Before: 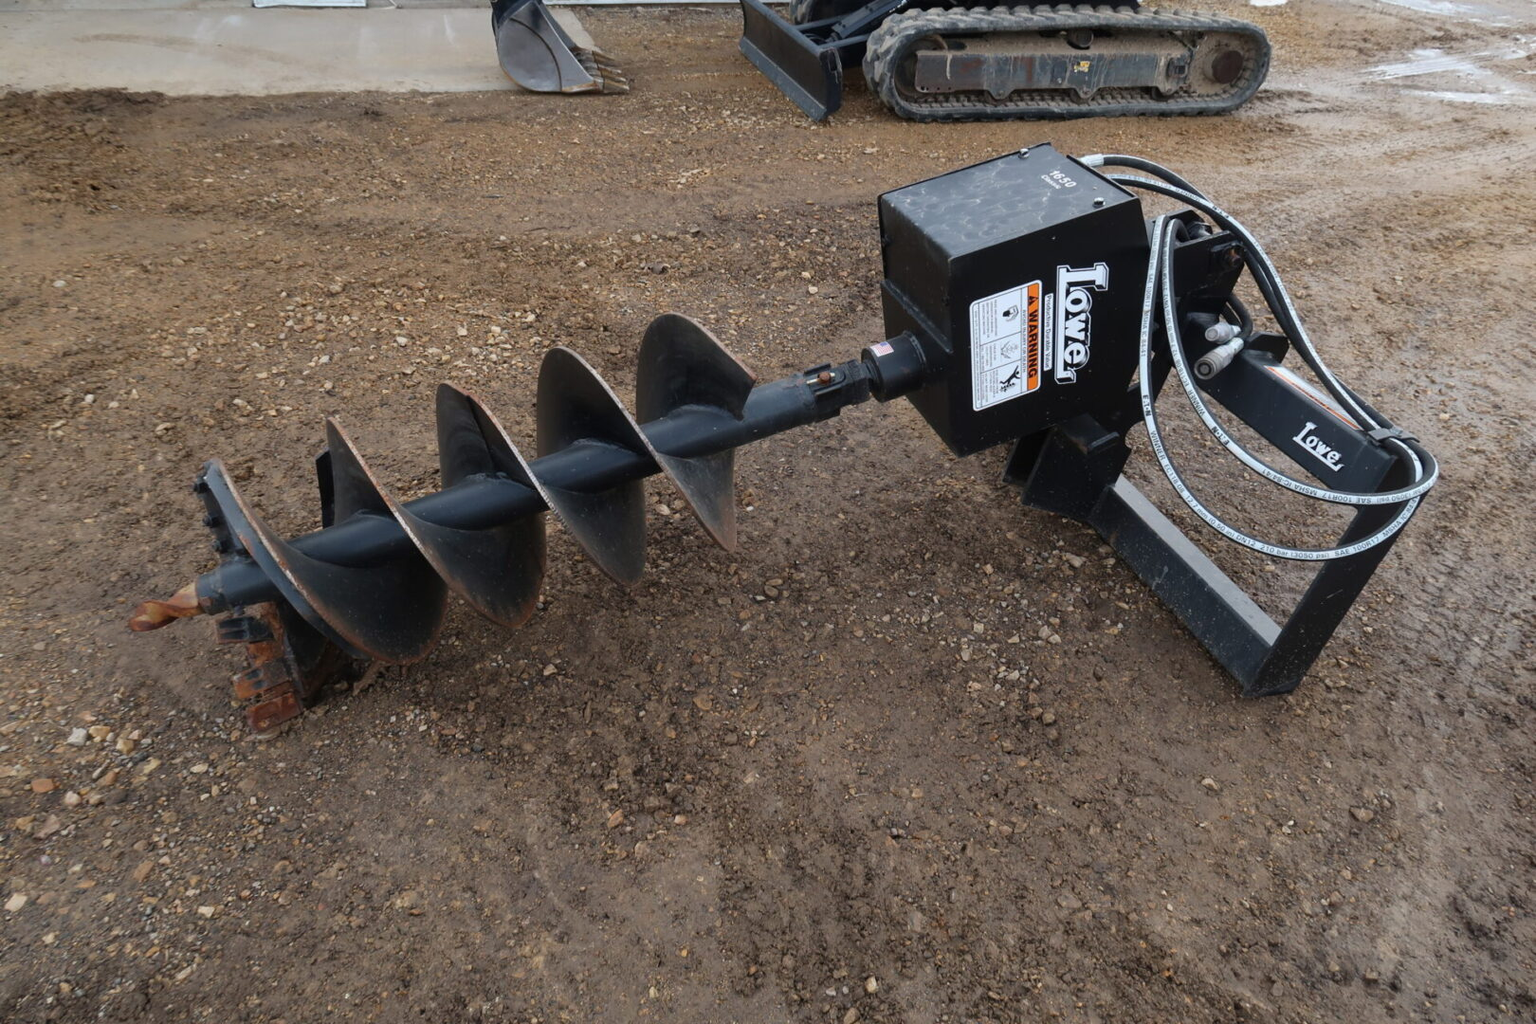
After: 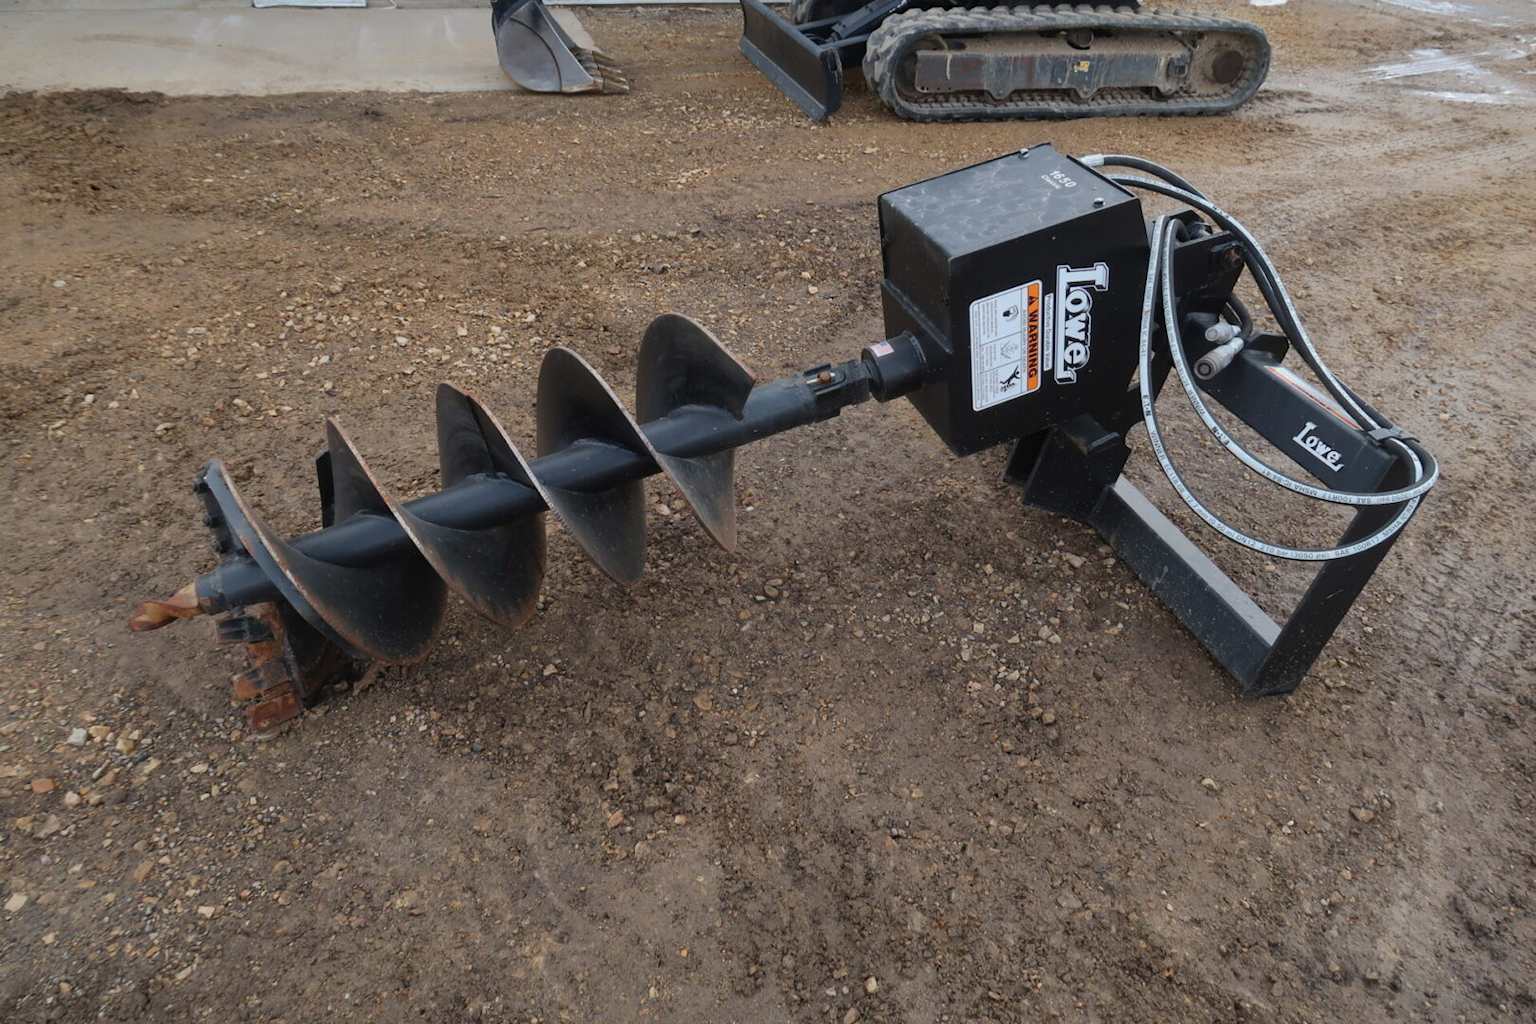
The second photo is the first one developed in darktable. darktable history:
shadows and highlights: shadows 39.37, highlights -59.86
contrast brightness saturation: saturation -0.039
